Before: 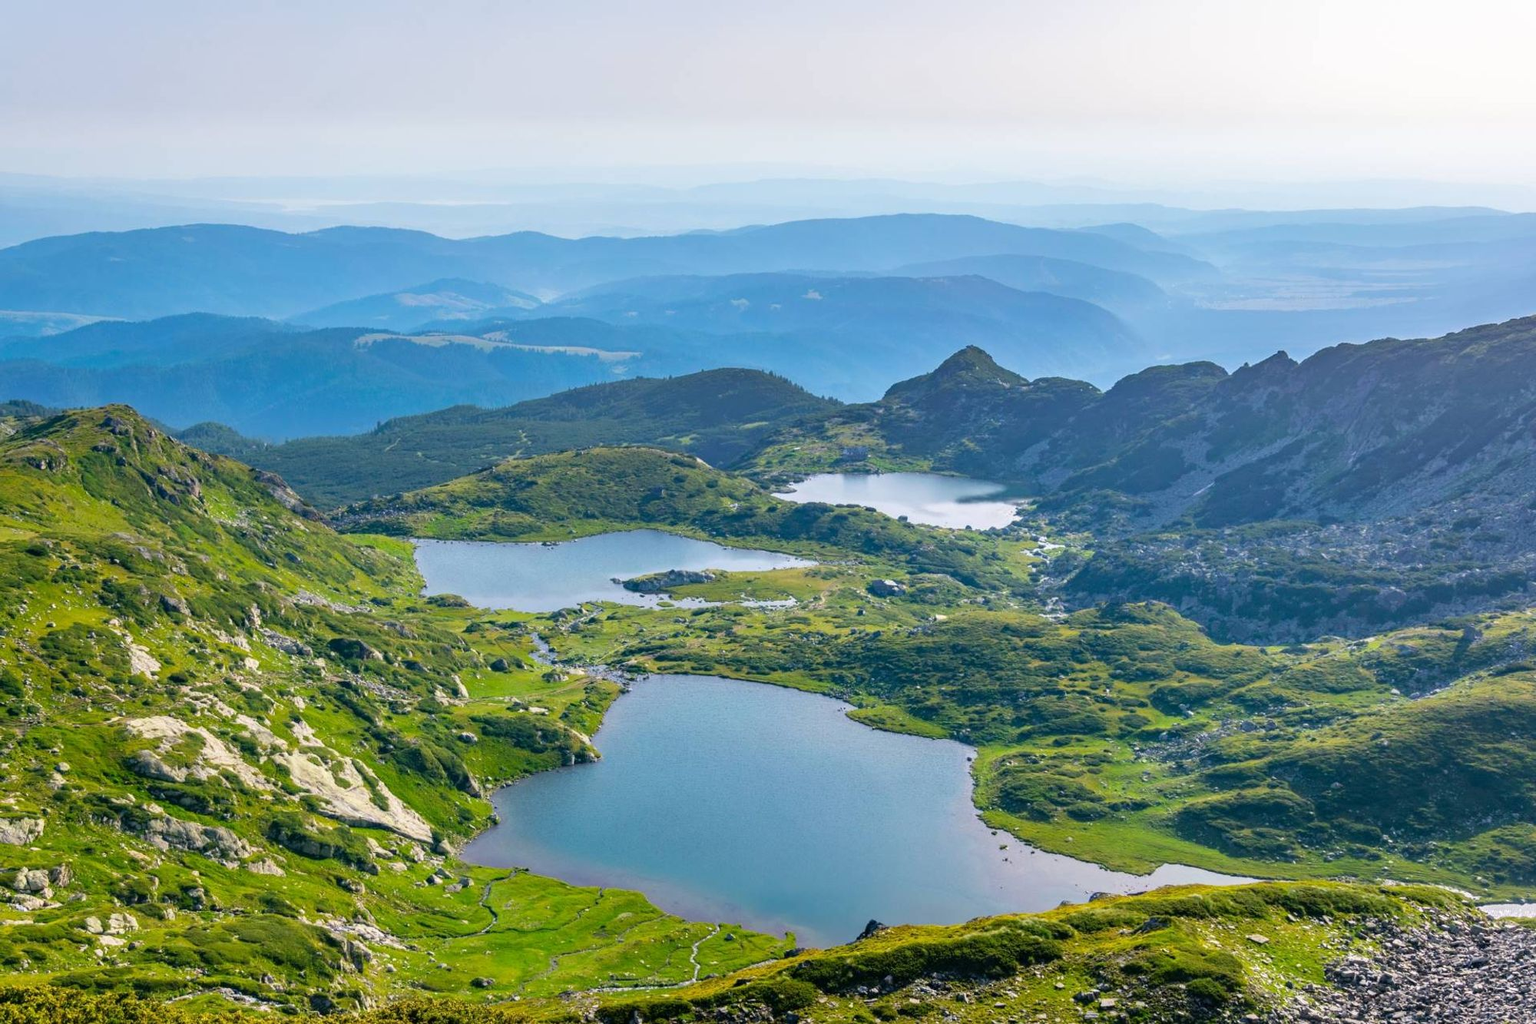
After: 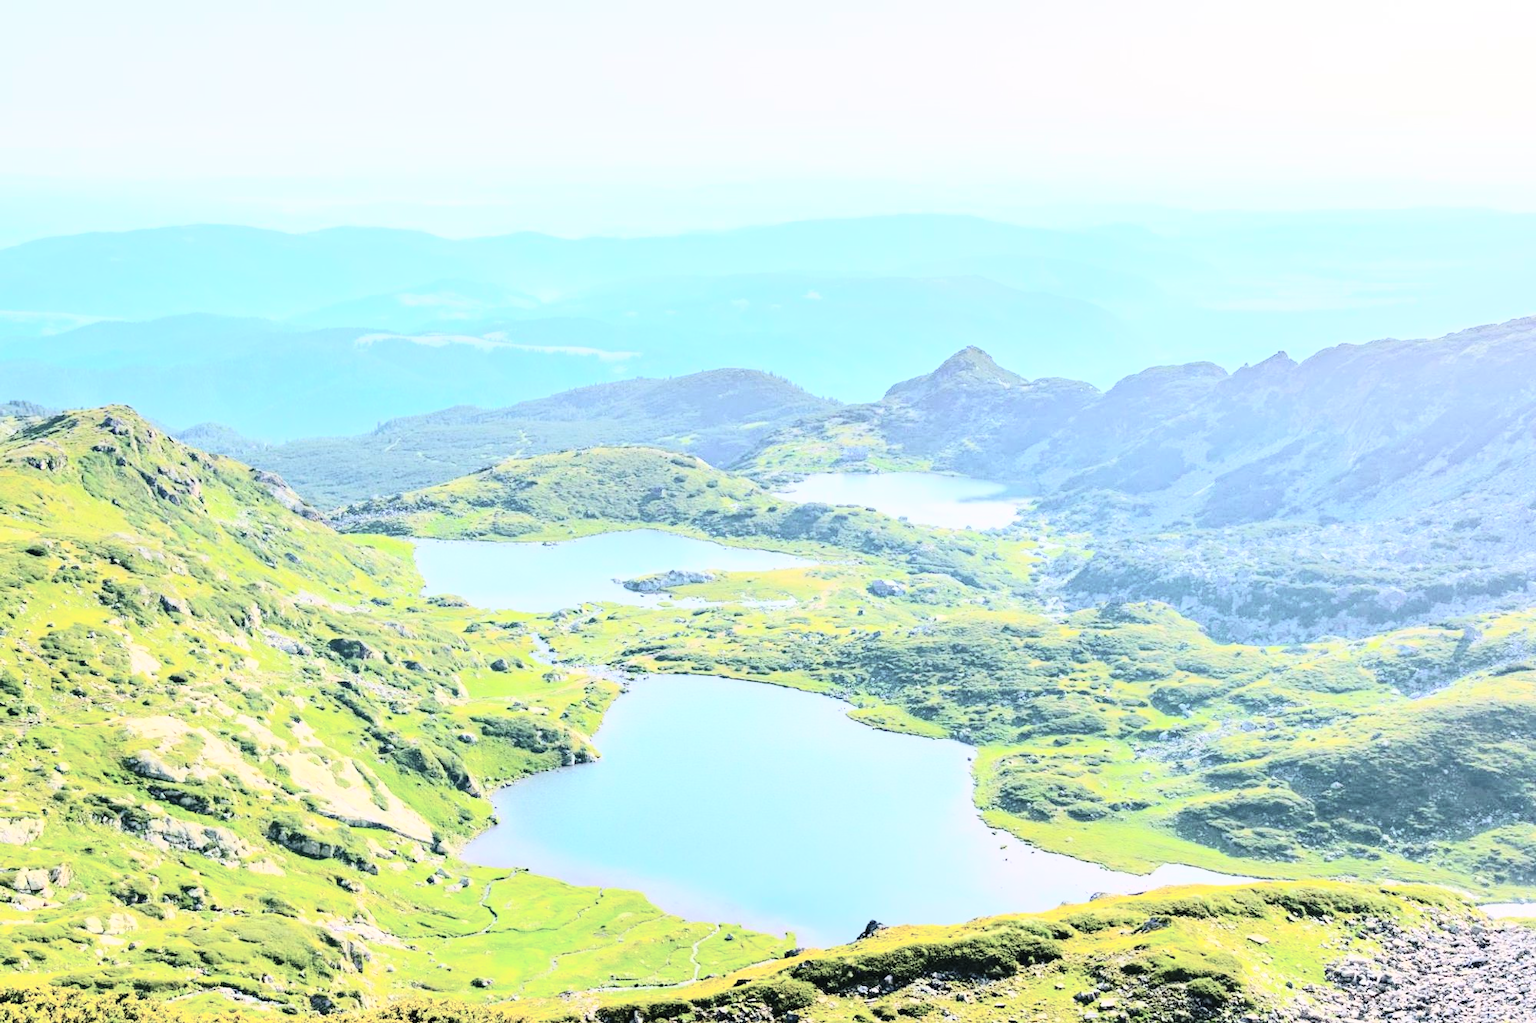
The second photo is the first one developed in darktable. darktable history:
tone curve: curves: ch0 [(0, 0) (0.417, 0.851) (1, 1)], color space Lab, independent channels, preserve colors none
